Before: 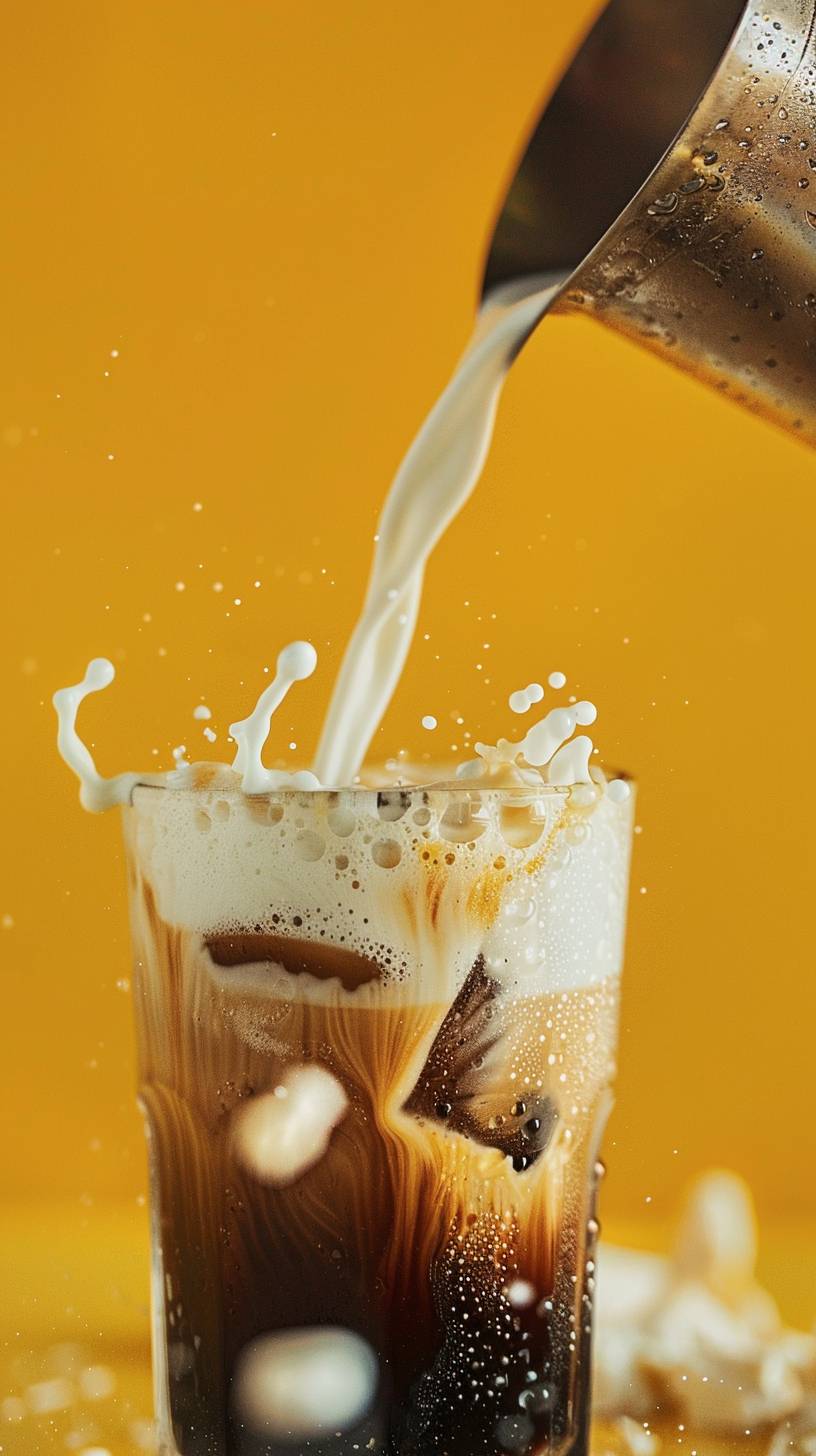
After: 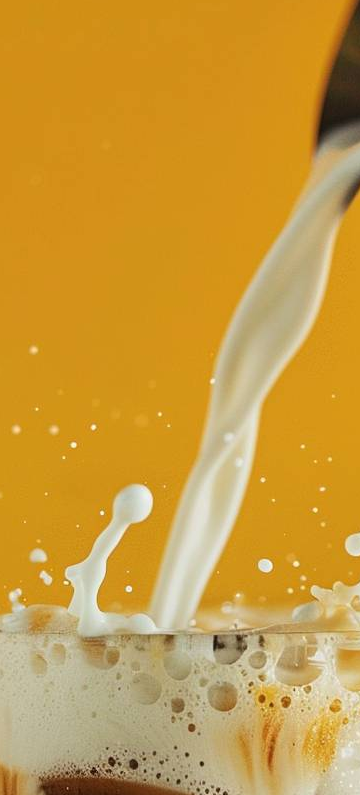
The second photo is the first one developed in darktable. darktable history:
base curve: curves: ch0 [(0, 0) (0.297, 0.298) (1, 1)], preserve colors none
crop: left 20.173%, top 10.848%, right 35.642%, bottom 34.505%
